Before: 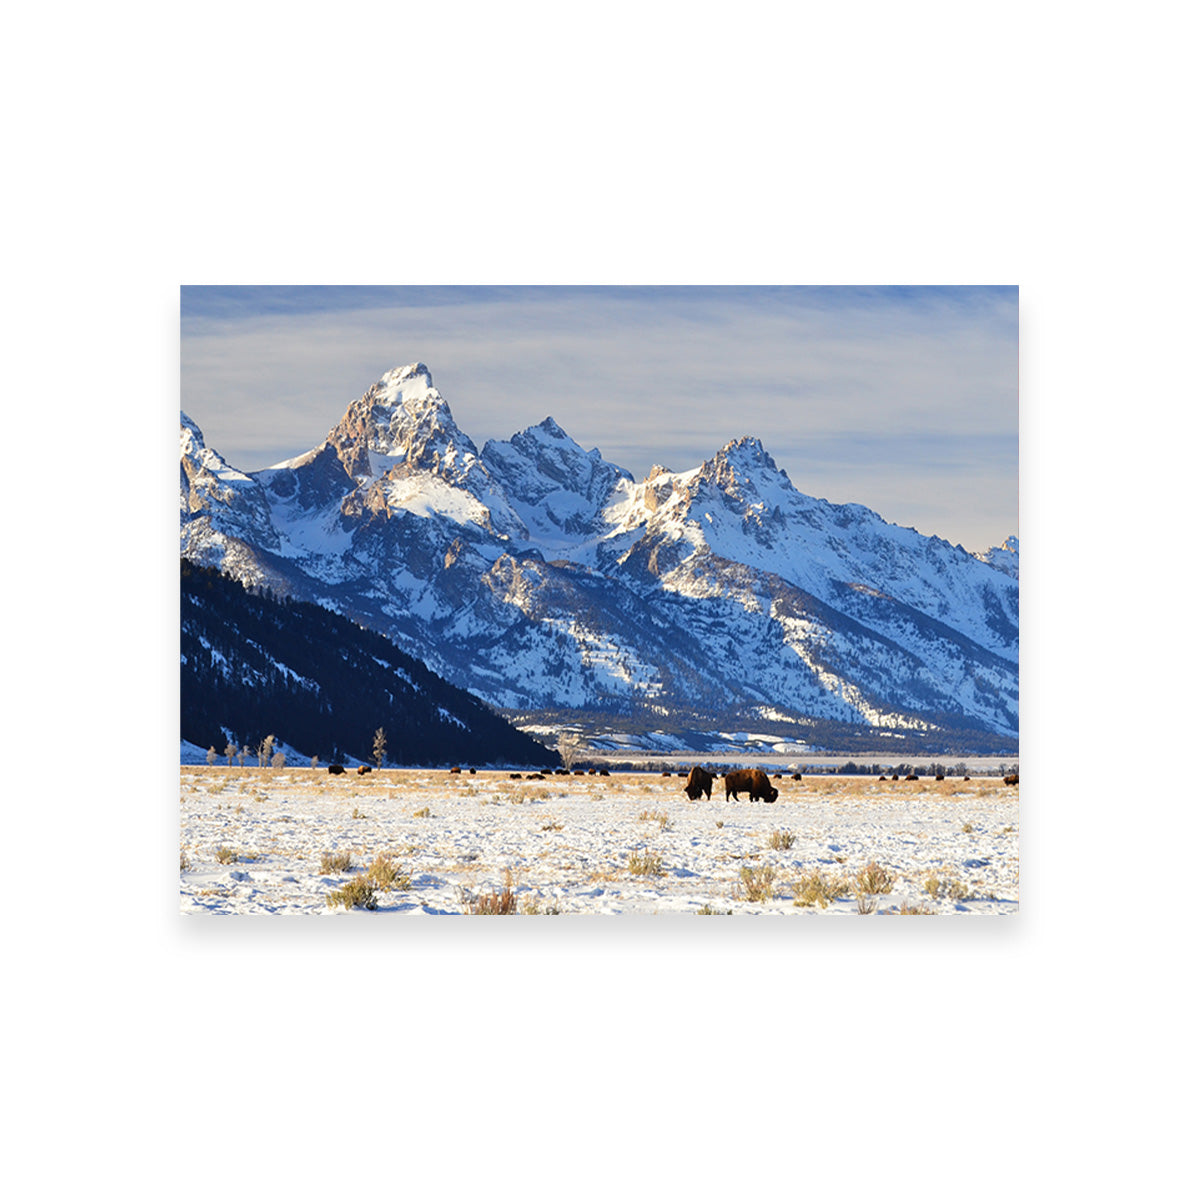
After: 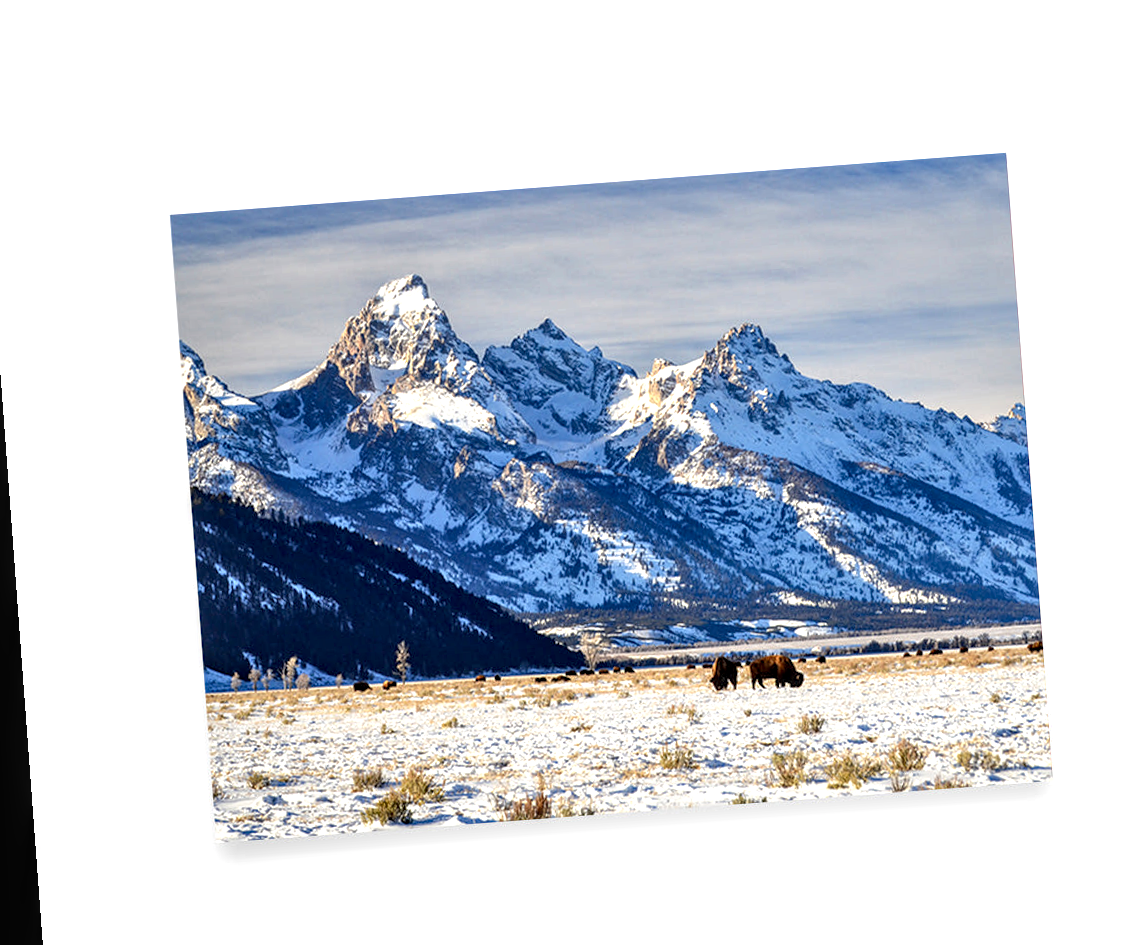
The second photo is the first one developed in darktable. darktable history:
local contrast: detail 160%
exposure: black level correction 0.005, exposure 0.286 EV, compensate highlight preservation false
rotate and perspective: rotation -4.25°, automatic cropping off
crop and rotate: left 2.425%, top 11.305%, right 9.6%, bottom 15.08%
